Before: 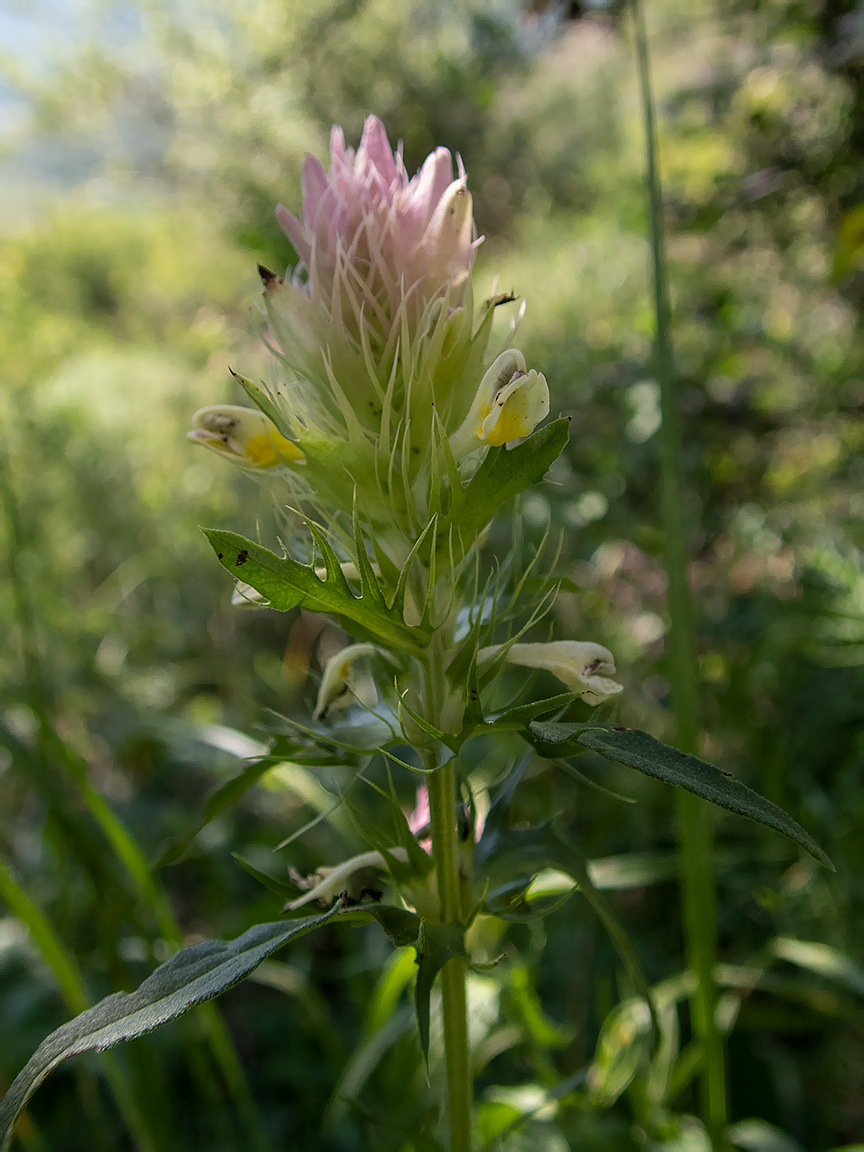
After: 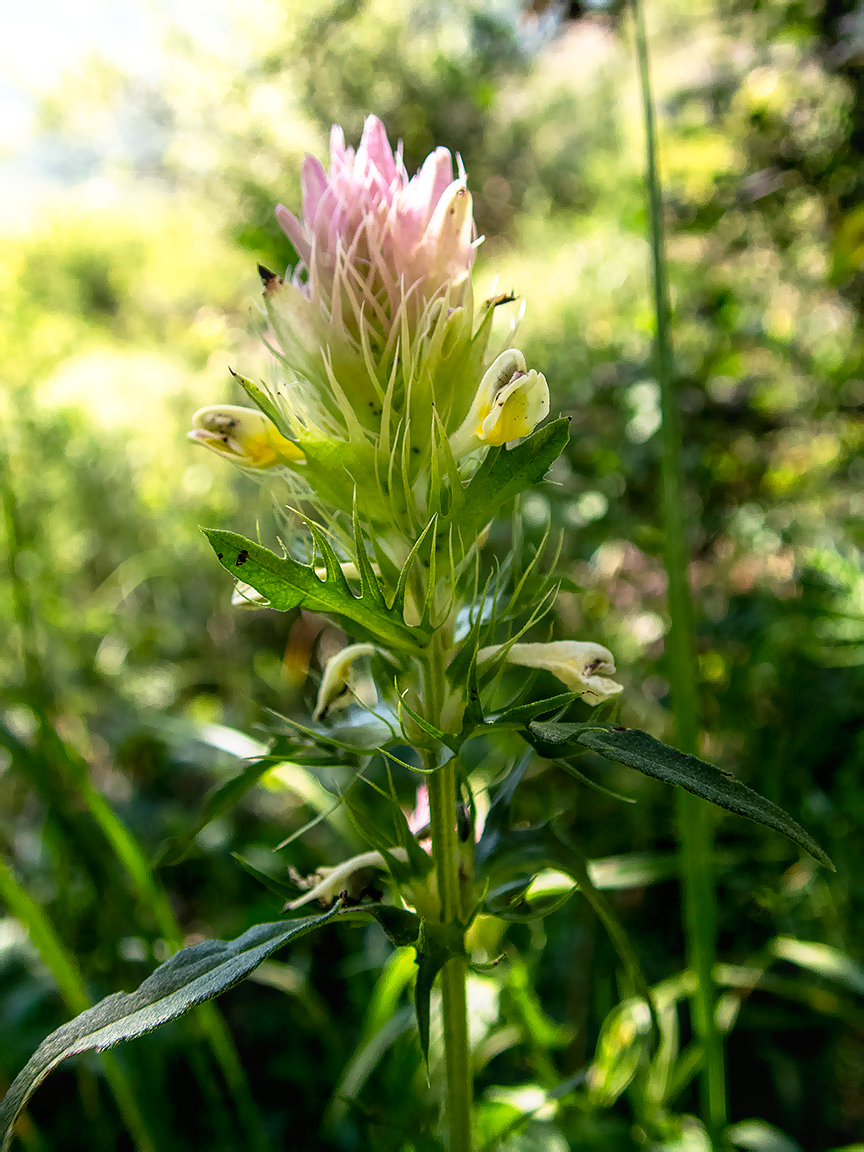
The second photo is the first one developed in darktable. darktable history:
exposure: black level correction 0, exposure 0.7 EV, compensate exposure bias true, compensate highlight preservation false
local contrast: detail 110%
tone curve: curves: ch0 [(0, 0) (0.003, 0) (0.011, 0.001) (0.025, 0.002) (0.044, 0.004) (0.069, 0.006) (0.1, 0.009) (0.136, 0.03) (0.177, 0.076) (0.224, 0.13) (0.277, 0.202) (0.335, 0.28) (0.399, 0.367) (0.468, 0.46) (0.543, 0.562) (0.623, 0.67) (0.709, 0.787) (0.801, 0.889) (0.898, 0.972) (1, 1)], preserve colors none
